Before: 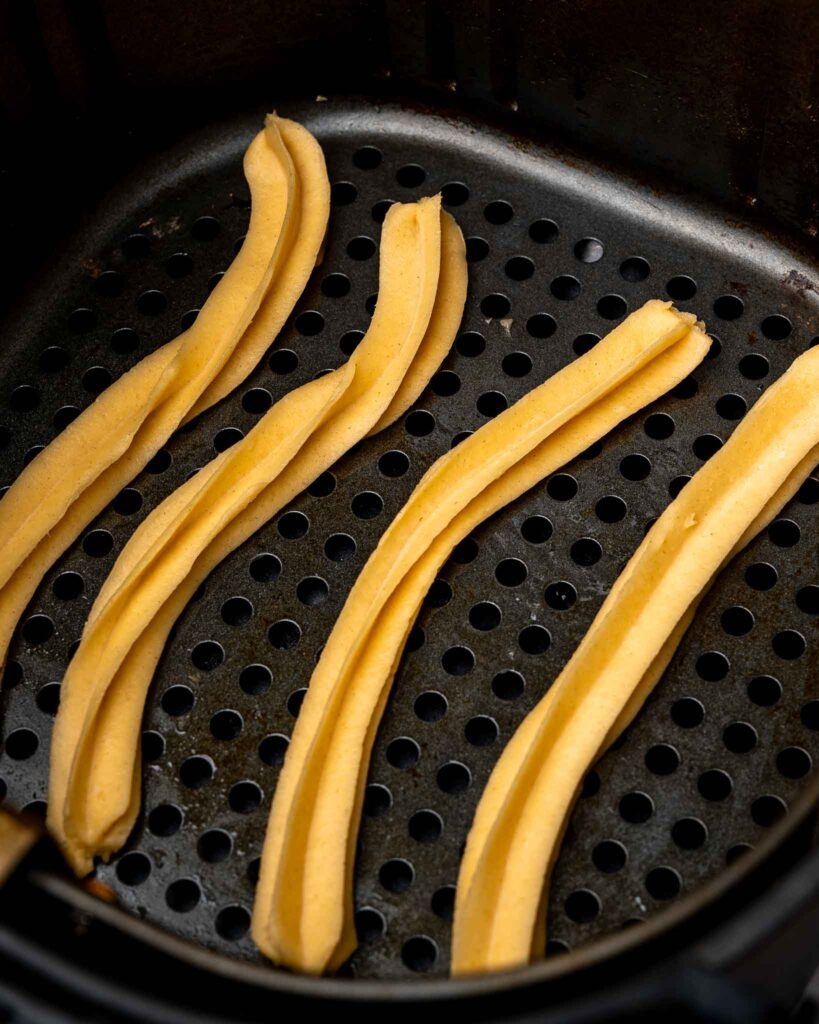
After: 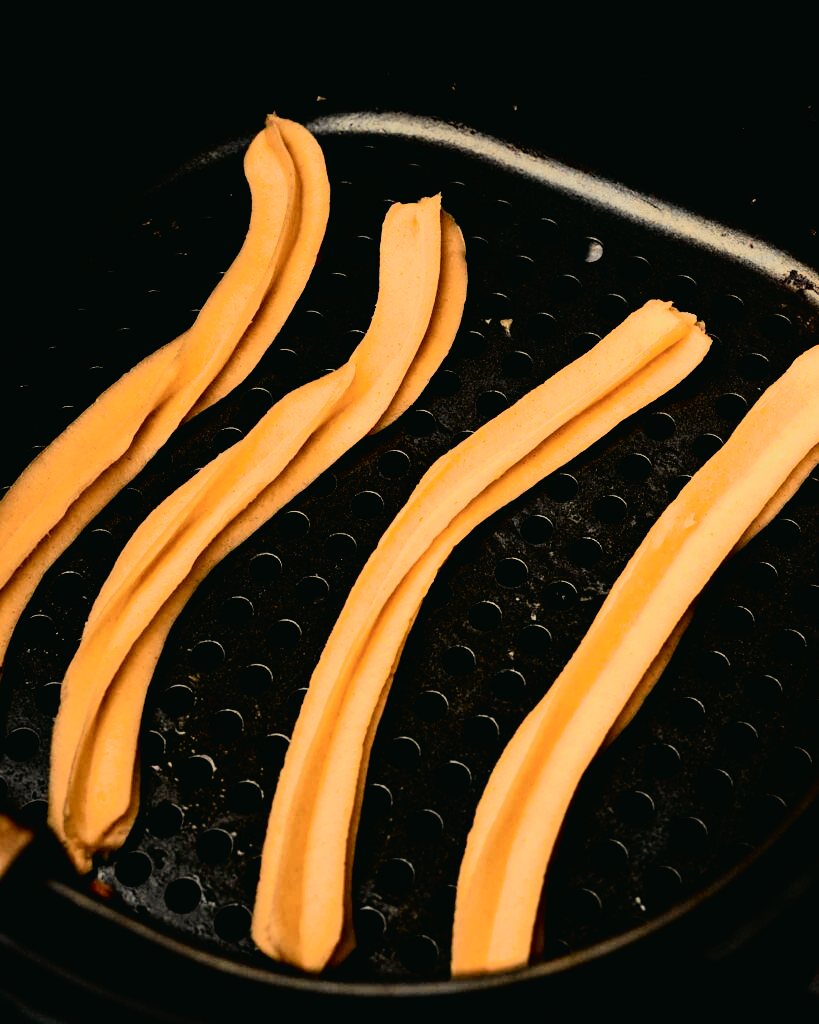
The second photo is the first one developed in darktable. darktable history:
filmic rgb: black relative exposure -5 EV, hardness 2.88, contrast 1.5
white balance: red 1.123, blue 0.83
haze removal: compatibility mode true, adaptive false
tone curve: curves: ch0 [(0, 0.017) (0.091, 0.046) (0.298, 0.287) (0.439, 0.482) (0.64, 0.729) (0.785, 0.817) (0.995, 0.917)]; ch1 [(0, 0) (0.384, 0.365) (0.463, 0.447) (0.486, 0.474) (0.503, 0.497) (0.526, 0.52) (0.555, 0.564) (0.578, 0.595) (0.638, 0.644) (0.766, 0.773) (1, 1)]; ch2 [(0, 0) (0.374, 0.344) (0.449, 0.434) (0.501, 0.501) (0.528, 0.519) (0.569, 0.589) (0.61, 0.646) (0.666, 0.688) (1, 1)], color space Lab, independent channels, preserve colors none
